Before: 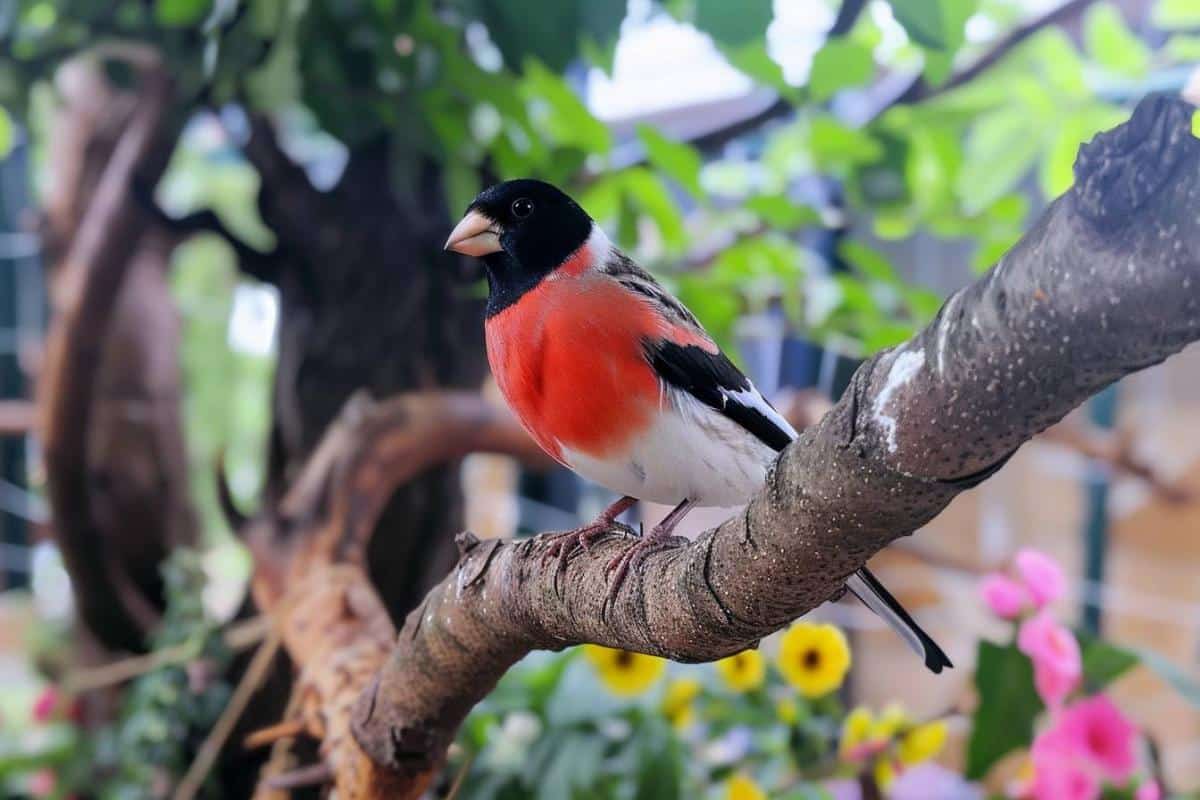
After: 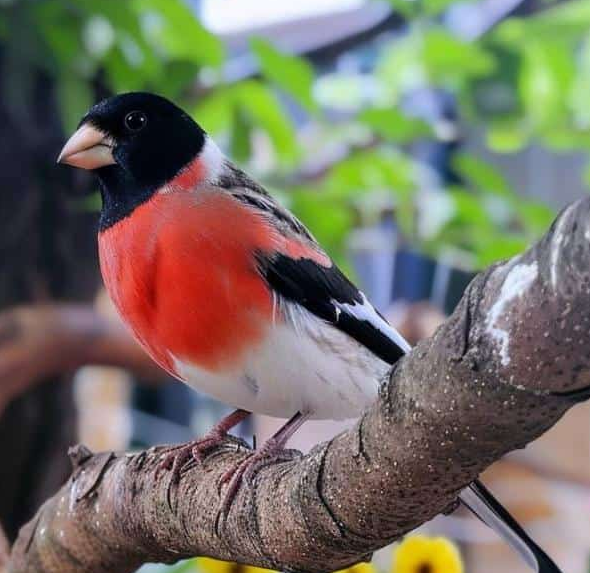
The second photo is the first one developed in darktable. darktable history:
crop: left 32.27%, top 10.935%, right 18.536%, bottom 17.417%
